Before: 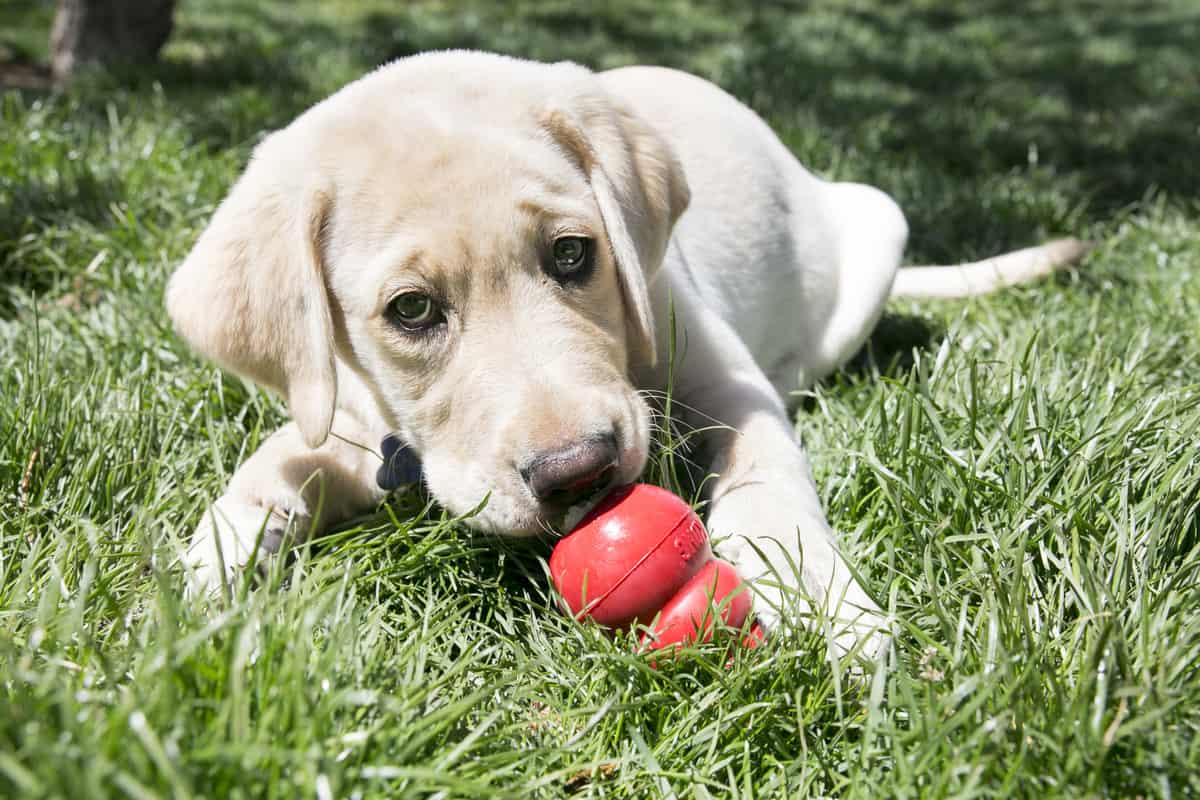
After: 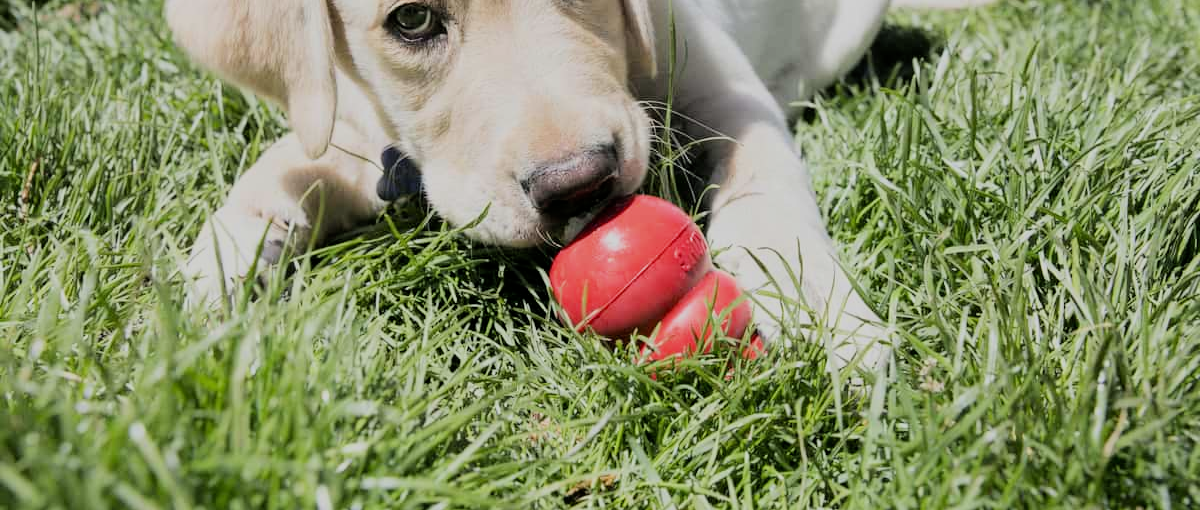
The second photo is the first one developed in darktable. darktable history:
crop and rotate: top 36.128%
filmic rgb: black relative exposure -7.32 EV, white relative exposure 5.09 EV, hardness 3.2, color science v6 (2022)
